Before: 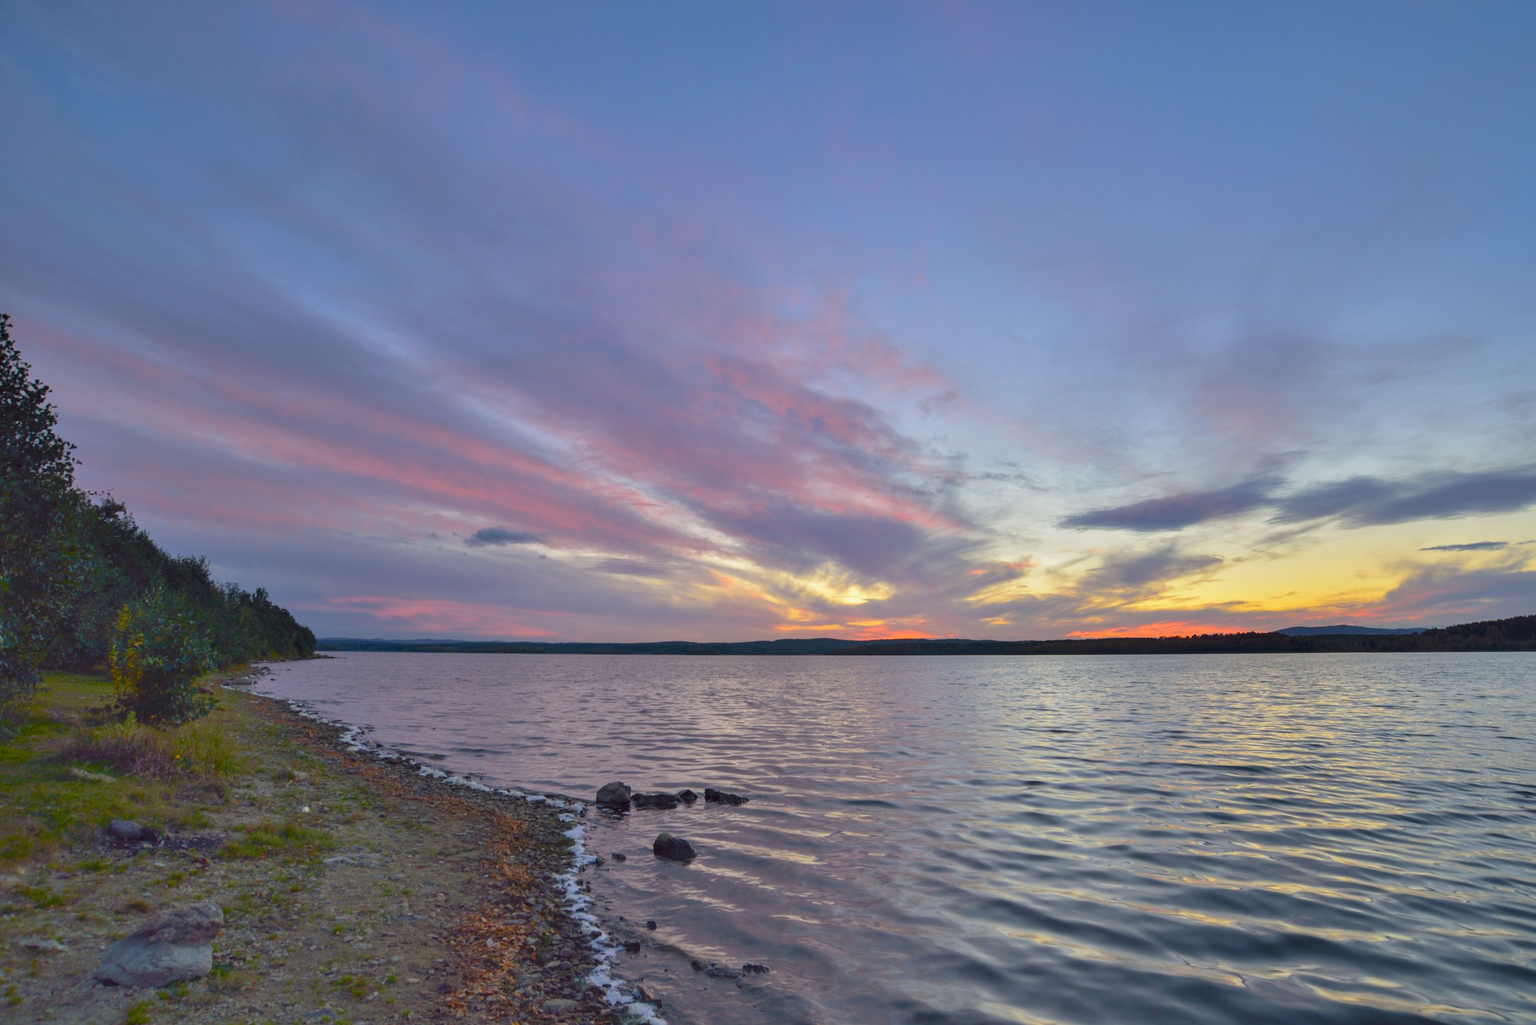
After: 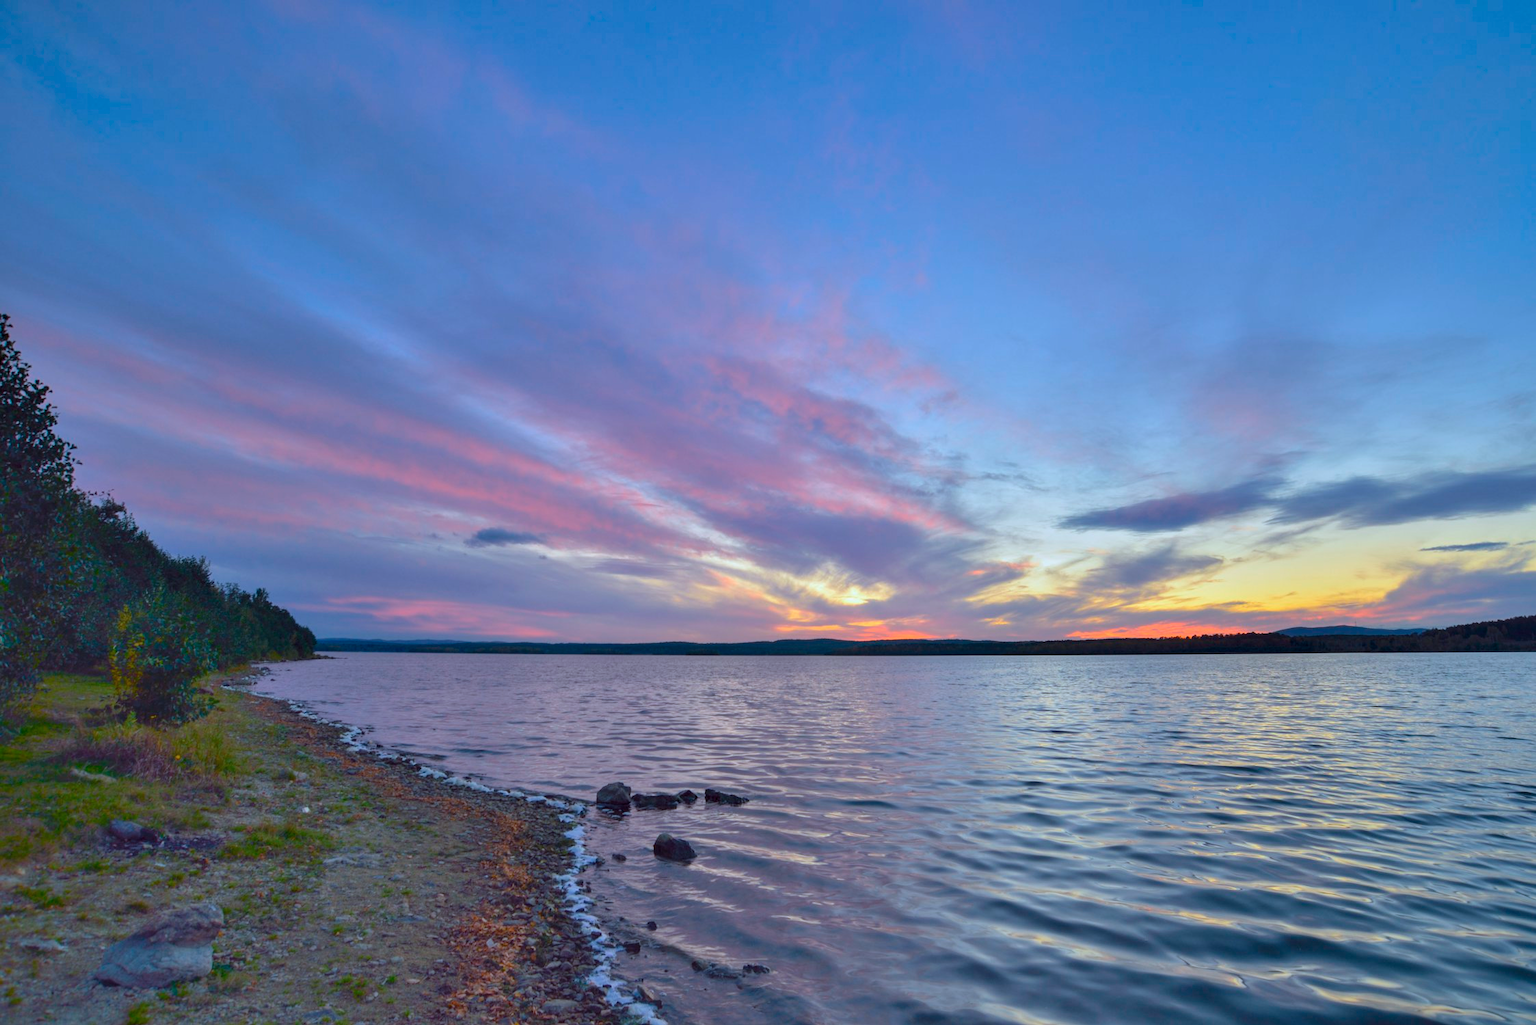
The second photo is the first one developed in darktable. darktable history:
color calibration: illuminant as shot in camera, x 0.378, y 0.381, temperature 4095.61 K
